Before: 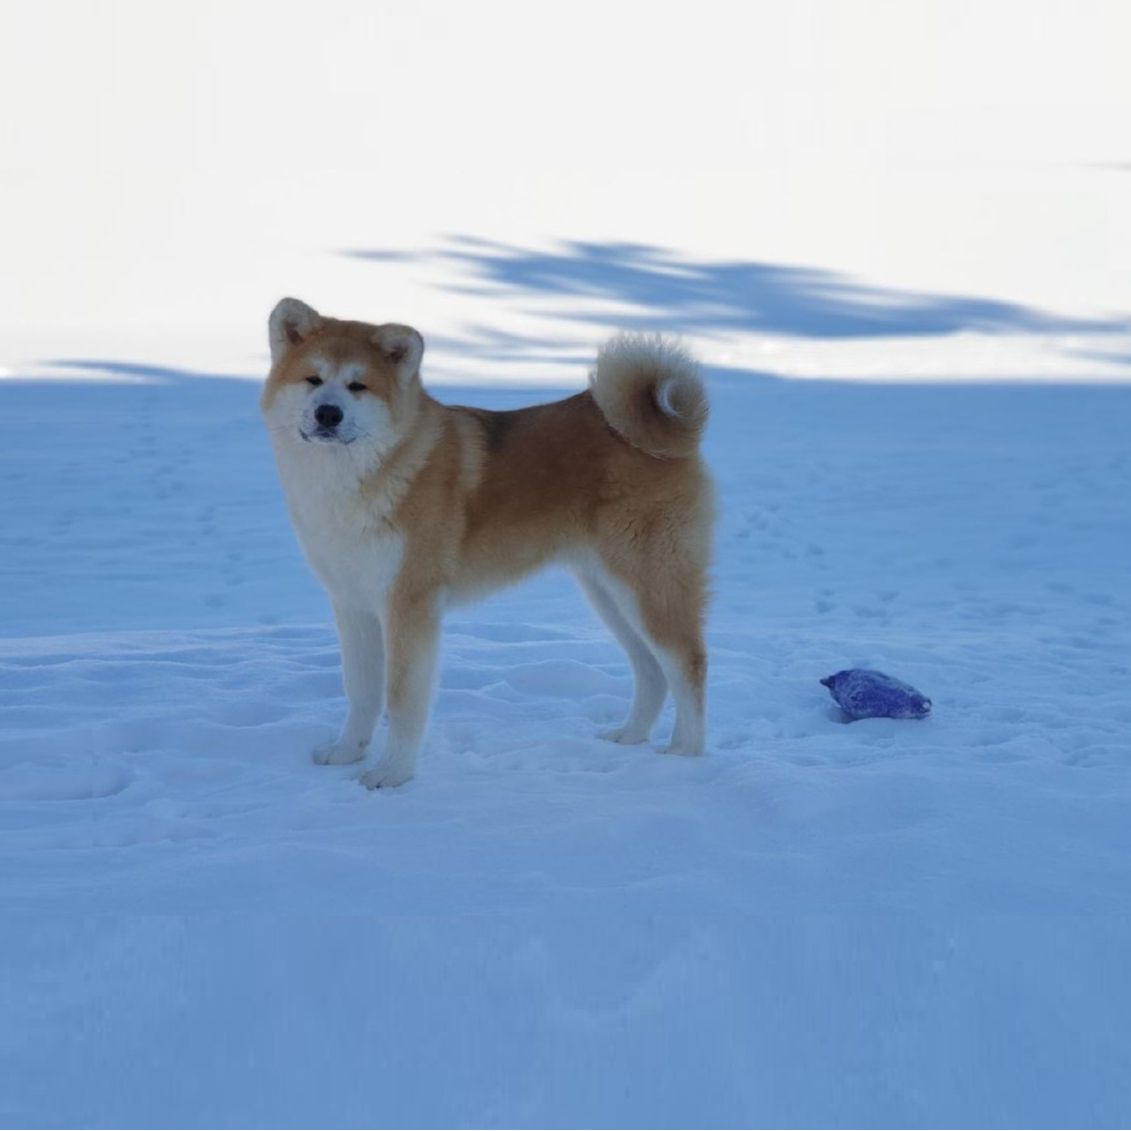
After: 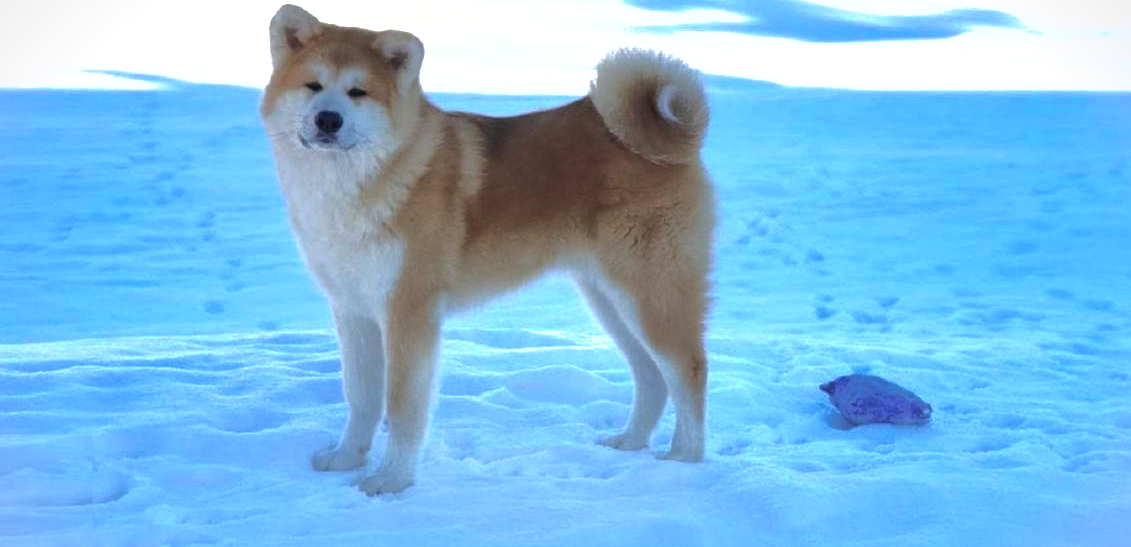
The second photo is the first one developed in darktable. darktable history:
vignetting: fall-off start 100%, brightness -0.282, width/height ratio 1.31
crop and rotate: top 26.056%, bottom 25.543%
tone equalizer: -8 EV -0.75 EV, -7 EV -0.7 EV, -6 EV -0.6 EV, -5 EV -0.4 EV, -3 EV 0.4 EV, -2 EV 0.6 EV, -1 EV 0.7 EV, +0 EV 0.75 EV, edges refinement/feathering 500, mask exposure compensation -1.57 EV, preserve details no
shadows and highlights: highlights -60
exposure: black level correction 0, exposure 0.7 EV, compensate exposure bias true, compensate highlight preservation false
